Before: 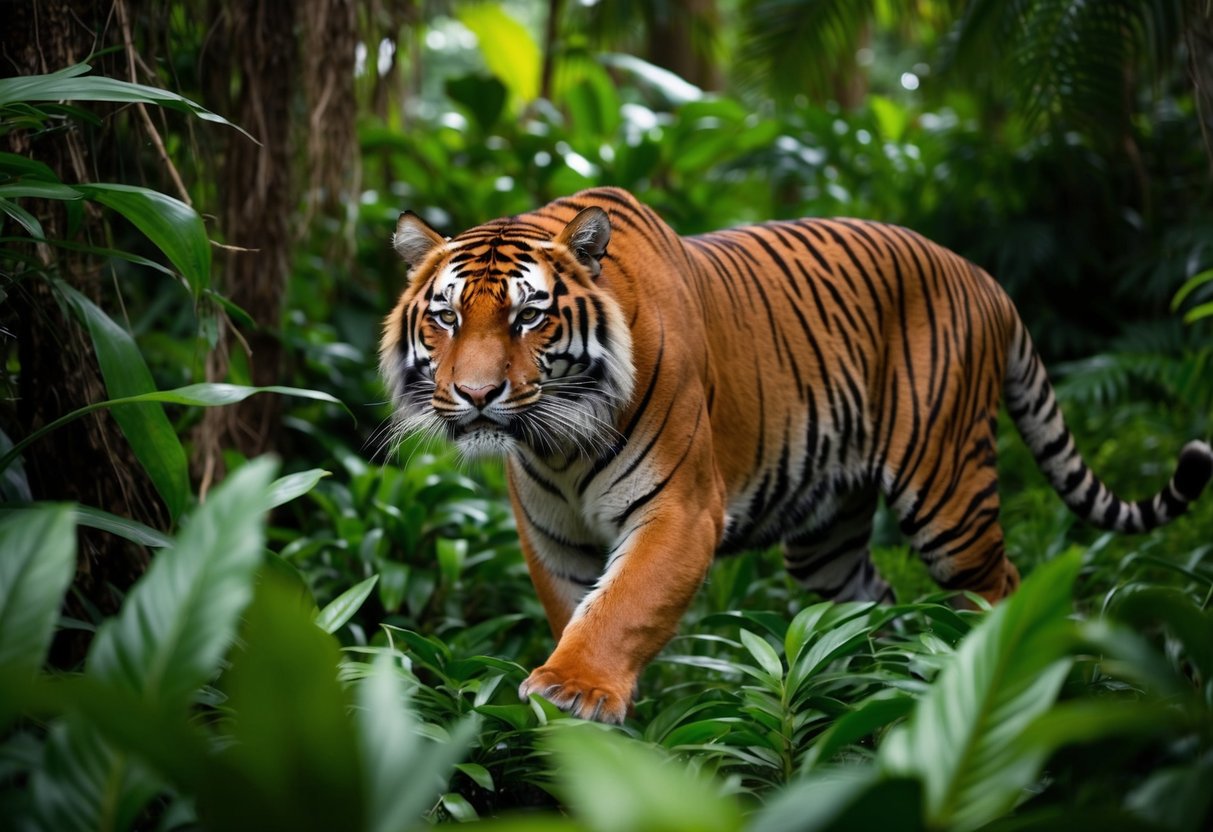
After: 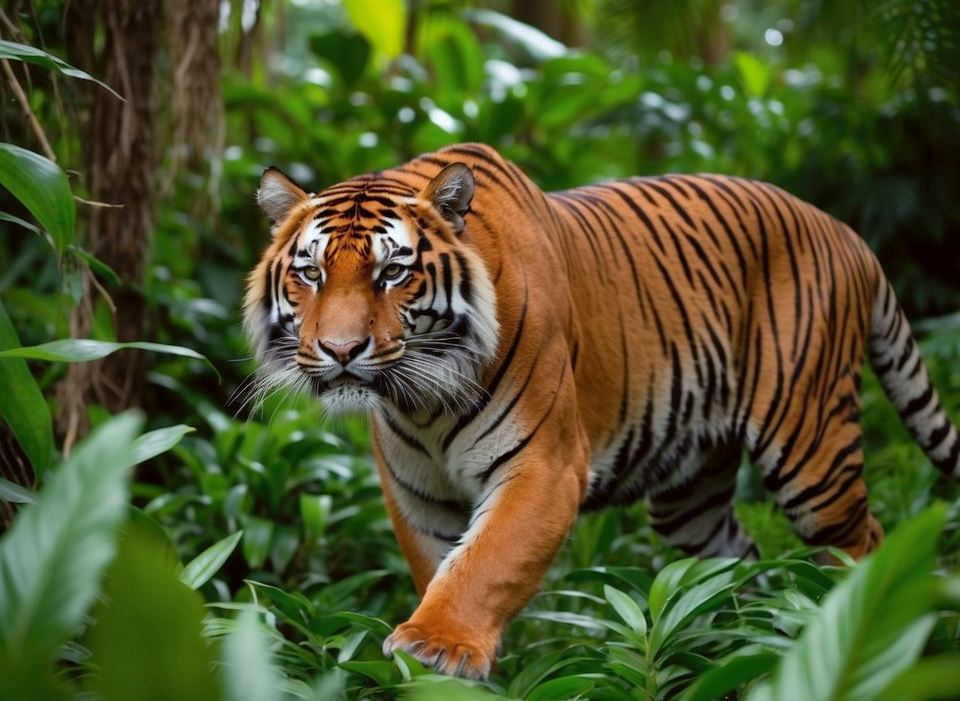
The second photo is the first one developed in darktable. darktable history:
crop: left 11.225%, top 5.381%, right 9.565%, bottom 10.314%
shadows and highlights: on, module defaults
color correction: highlights a* -2.73, highlights b* -2.09, shadows a* 2.41, shadows b* 2.73
